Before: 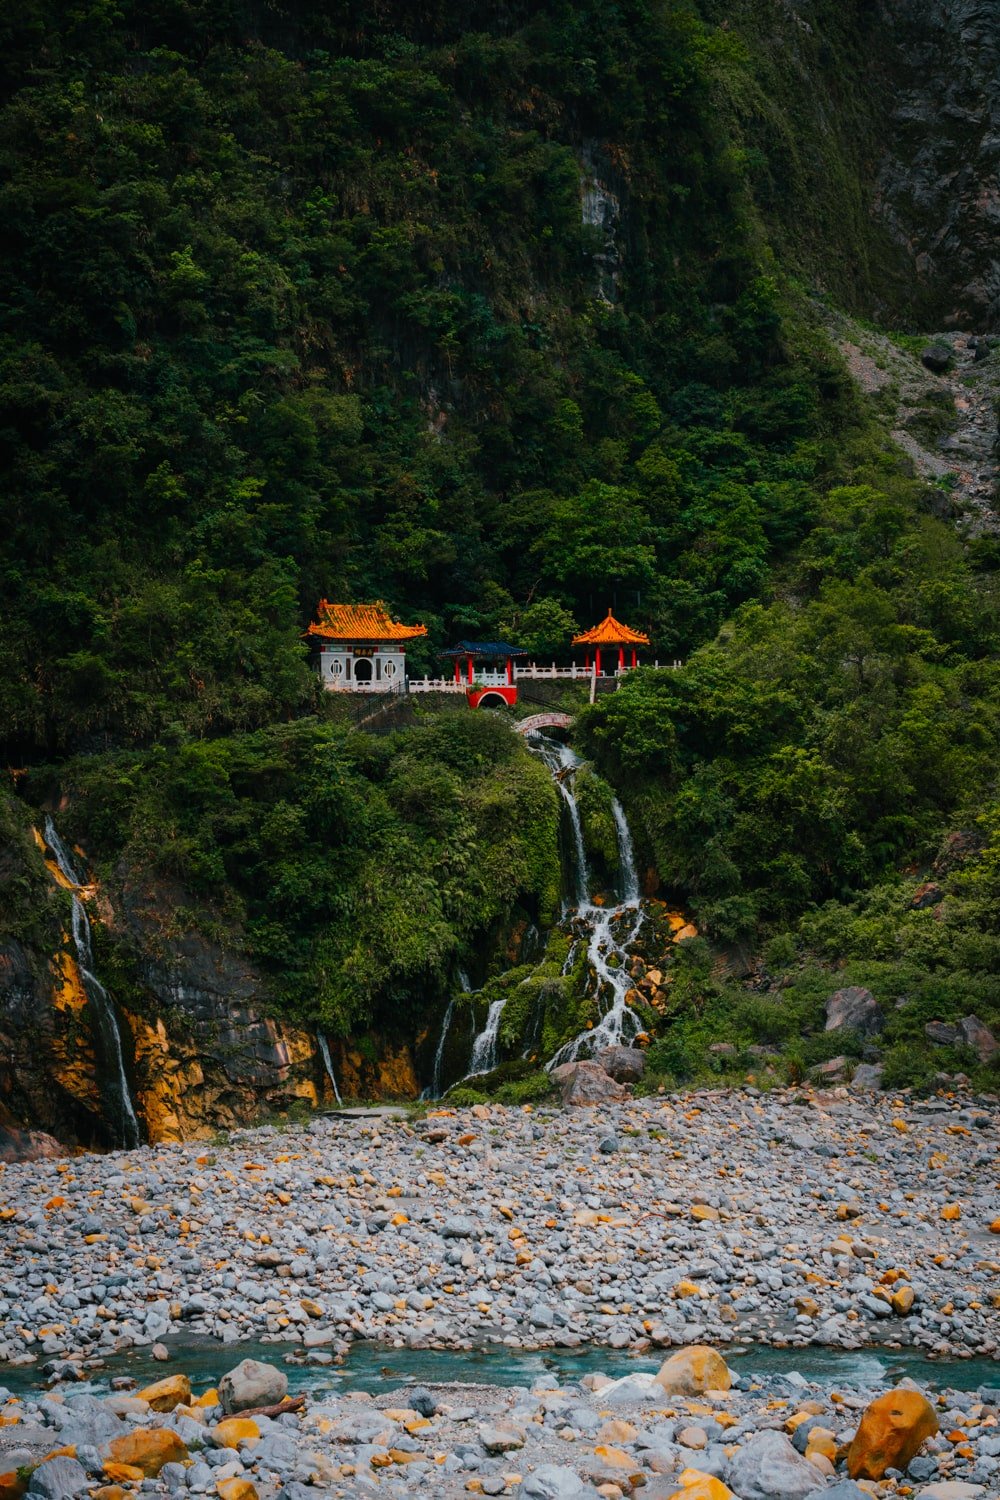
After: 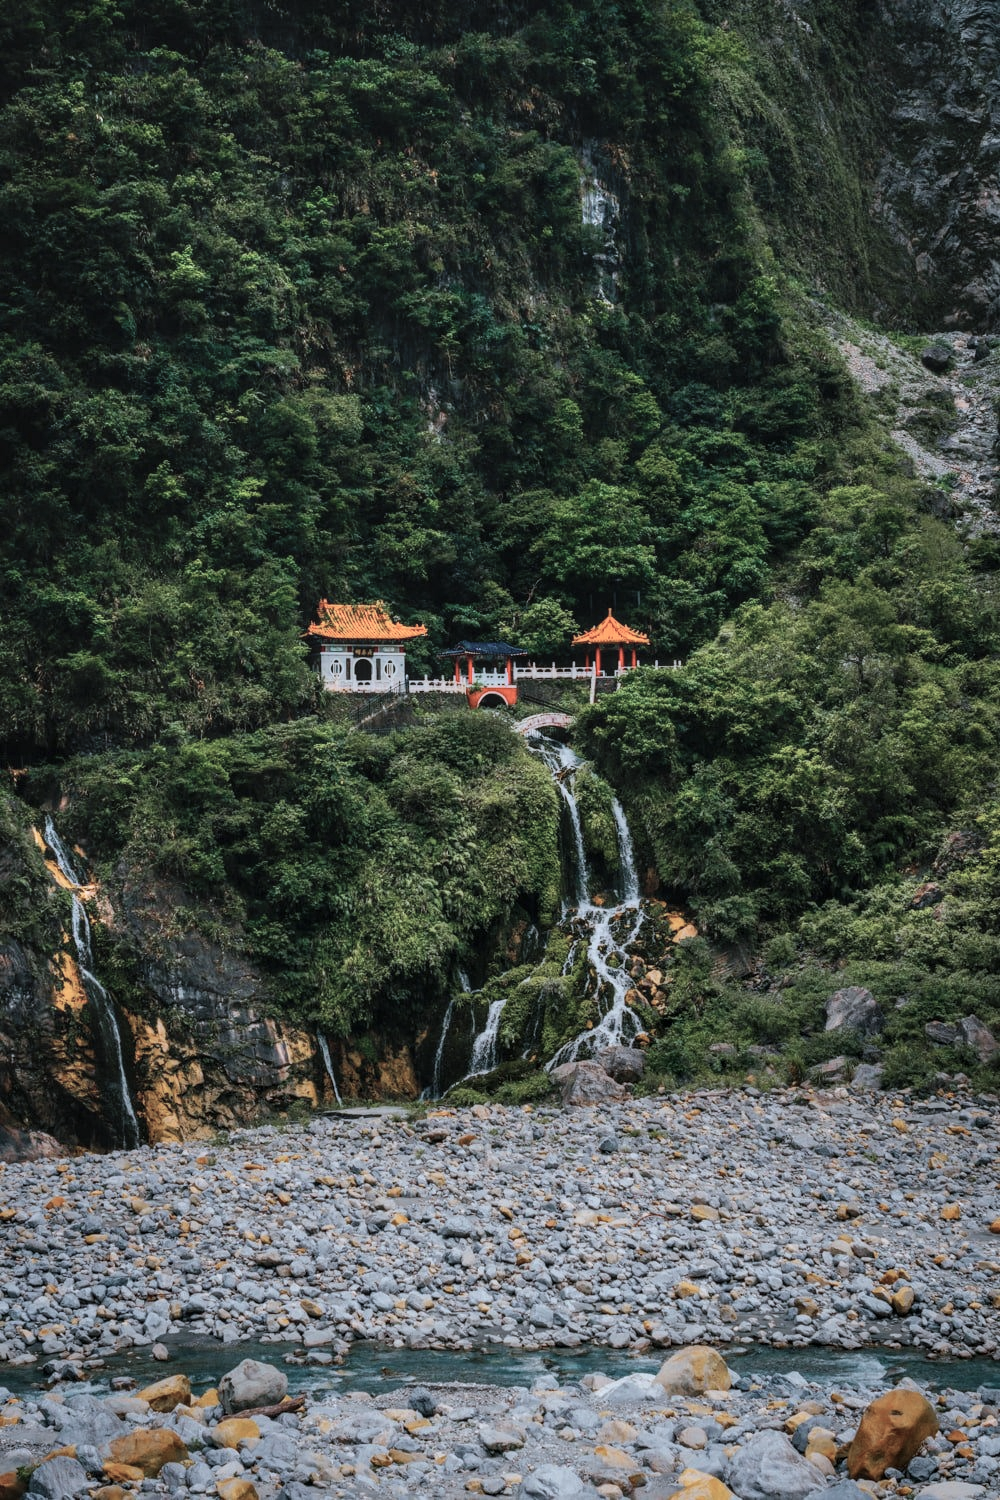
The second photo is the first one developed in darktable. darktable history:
color calibration: x 0.37, y 0.377, temperature 4298.71 K
local contrast: on, module defaults
shadows and highlights: soften with gaussian
contrast brightness saturation: contrast -0.042, saturation -0.416
